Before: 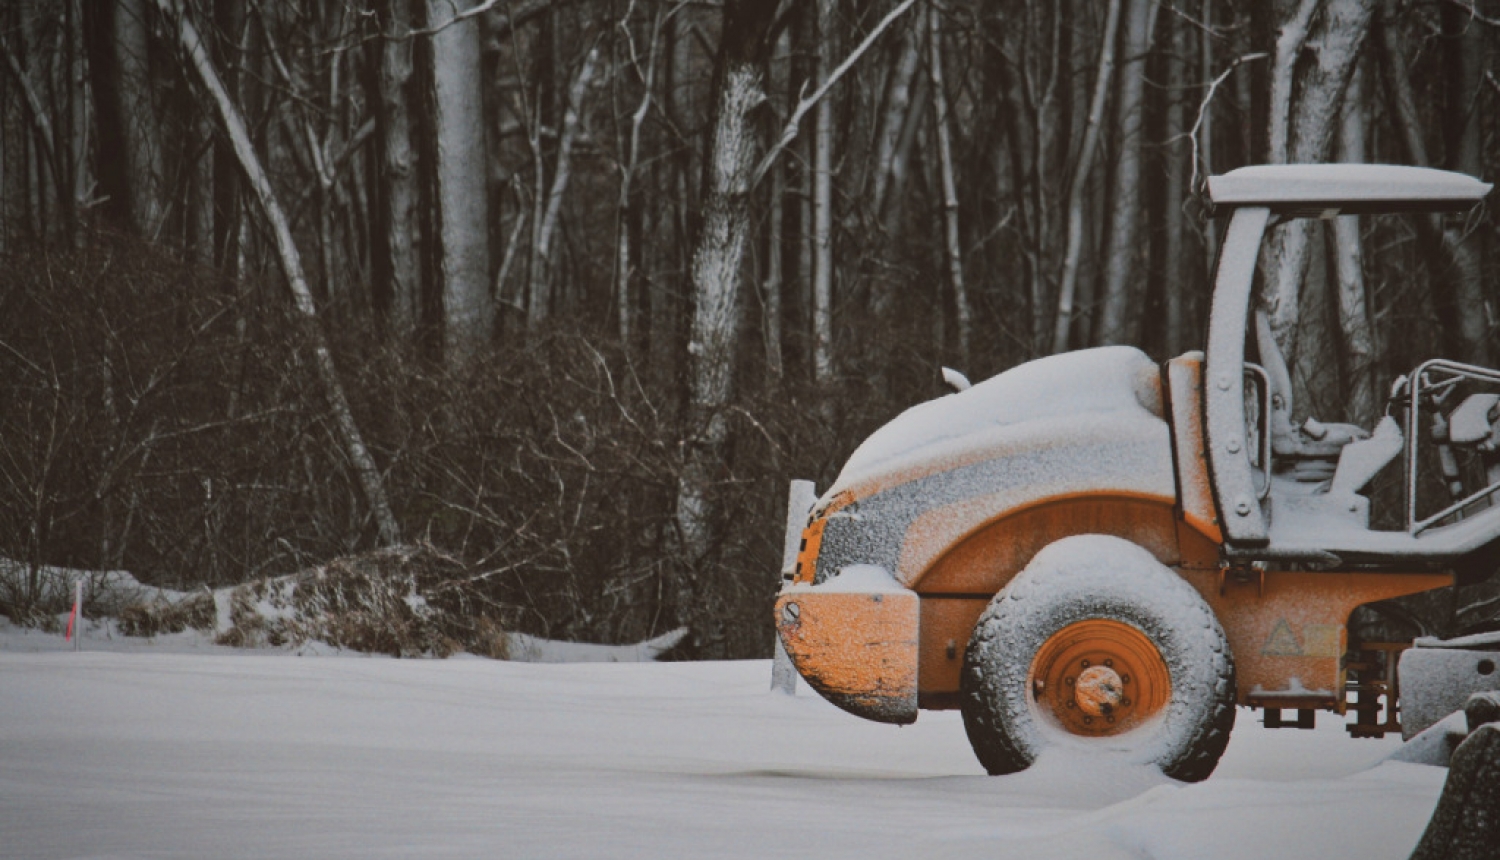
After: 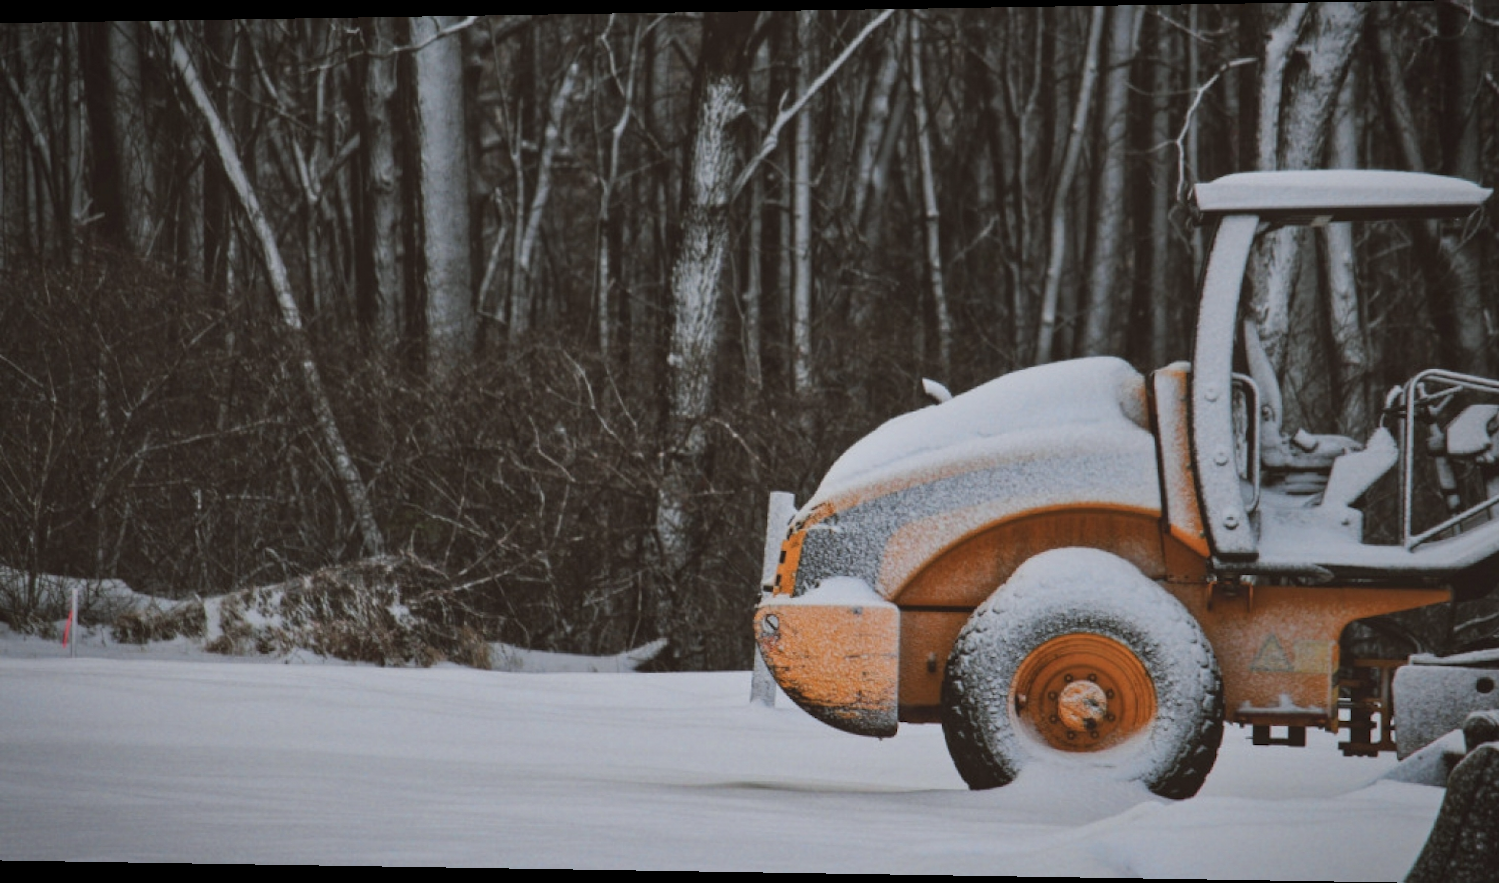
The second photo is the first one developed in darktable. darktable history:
local contrast: highlights 100%, shadows 100%, detail 120%, midtone range 0.2
rotate and perspective: lens shift (horizontal) -0.055, automatic cropping off
white balance: red 0.98, blue 1.034
